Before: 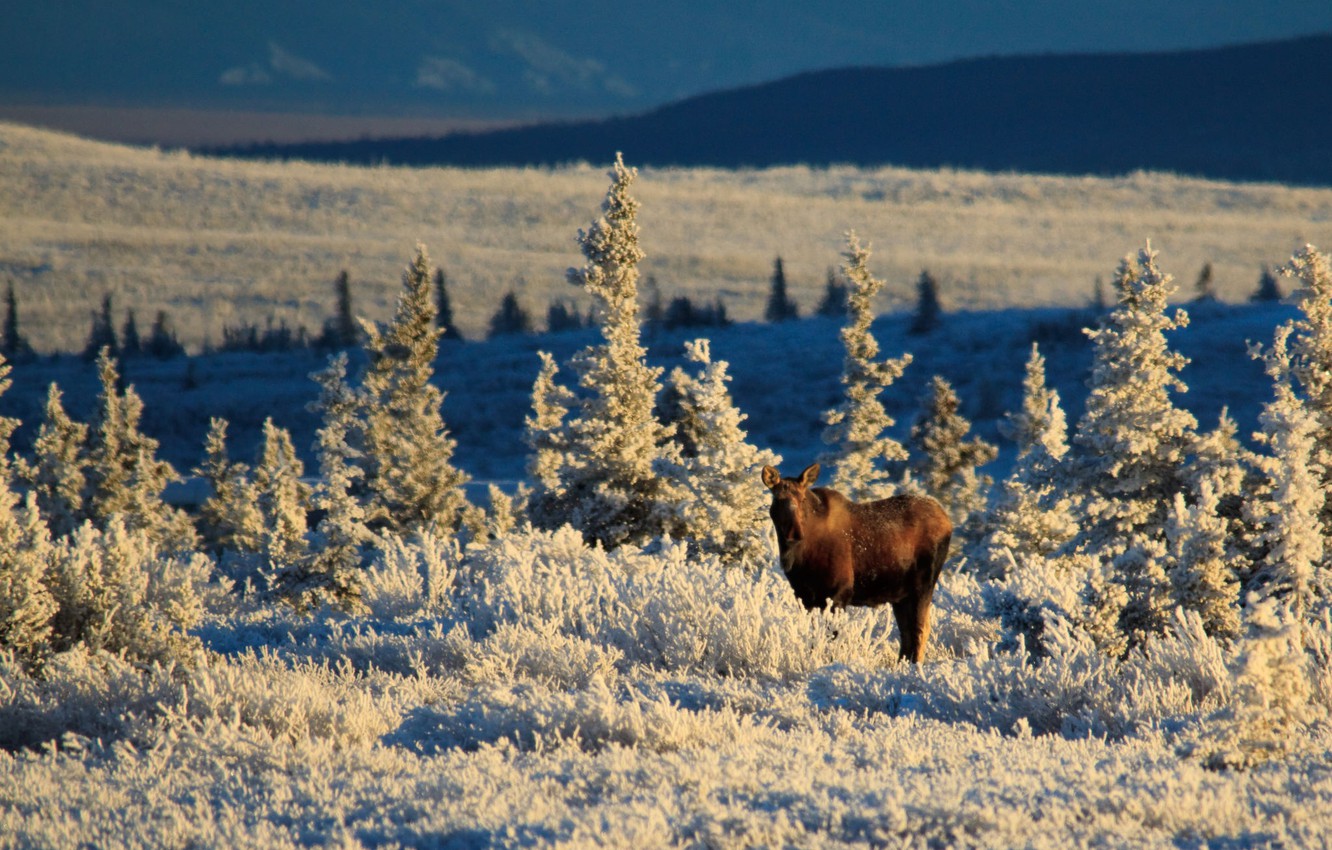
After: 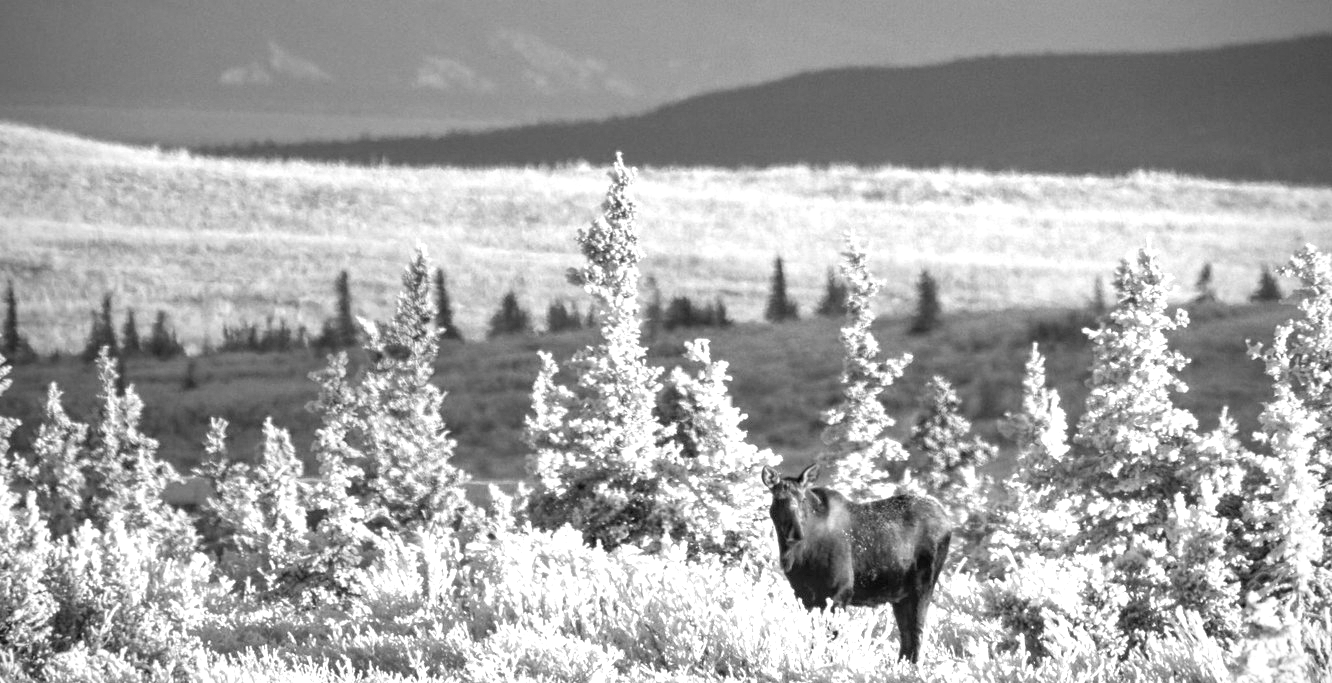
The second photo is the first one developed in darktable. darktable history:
color calibration: output gray [0.267, 0.423, 0.261, 0], illuminant as shot in camera, x 0.363, y 0.386, temperature 4528.44 K
crop: bottom 19.556%
local contrast: detail 130%
shadows and highlights: shadows 29.28, highlights -29.02, low approximation 0.01, soften with gaussian
exposure: black level correction 0, exposure 1.482 EV, compensate highlight preservation false
contrast brightness saturation: brightness 0.122
vignetting: center (-0.031, -0.038)
